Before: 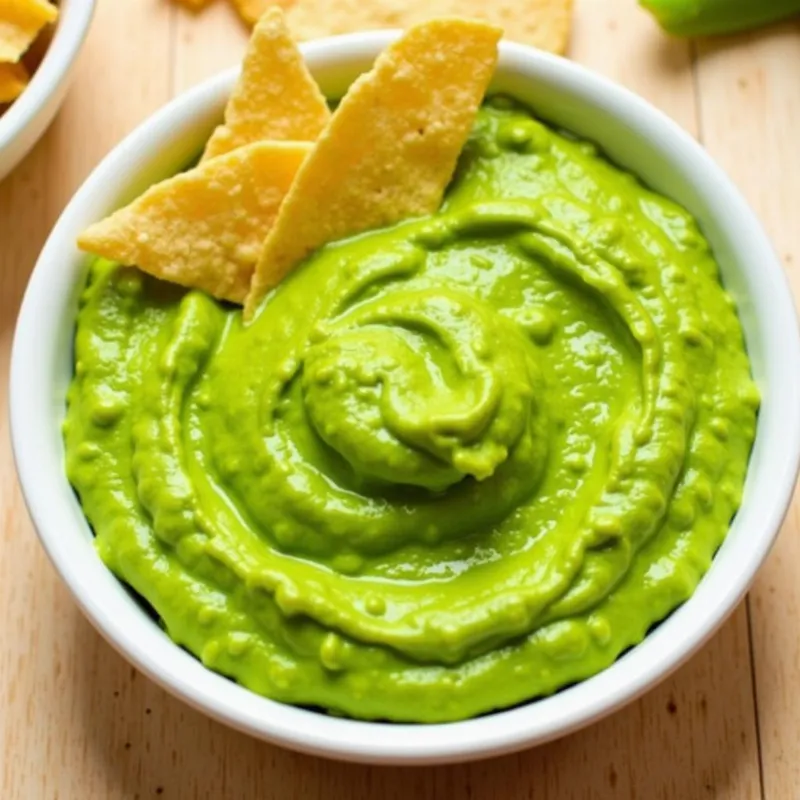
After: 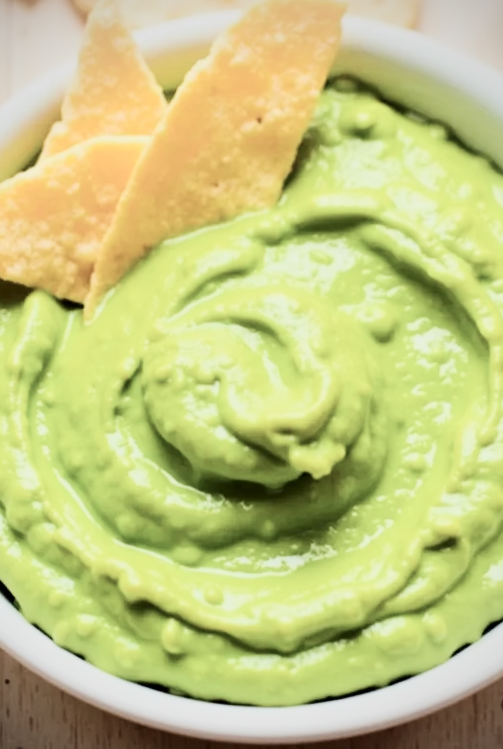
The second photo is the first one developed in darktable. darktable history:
rotate and perspective: rotation 0.062°, lens shift (vertical) 0.115, lens shift (horizontal) -0.133, crop left 0.047, crop right 0.94, crop top 0.061, crop bottom 0.94
crop: left 15.419%, right 17.914%
contrast brightness saturation: contrast 0.25, saturation -0.31
bloom: size 3%, threshold 100%, strength 0%
filmic rgb: black relative exposure -6.98 EV, white relative exposure 5.63 EV, hardness 2.86
exposure: black level correction 0, exposure 1 EV, compensate exposure bias true, compensate highlight preservation false
vignetting: unbound false
